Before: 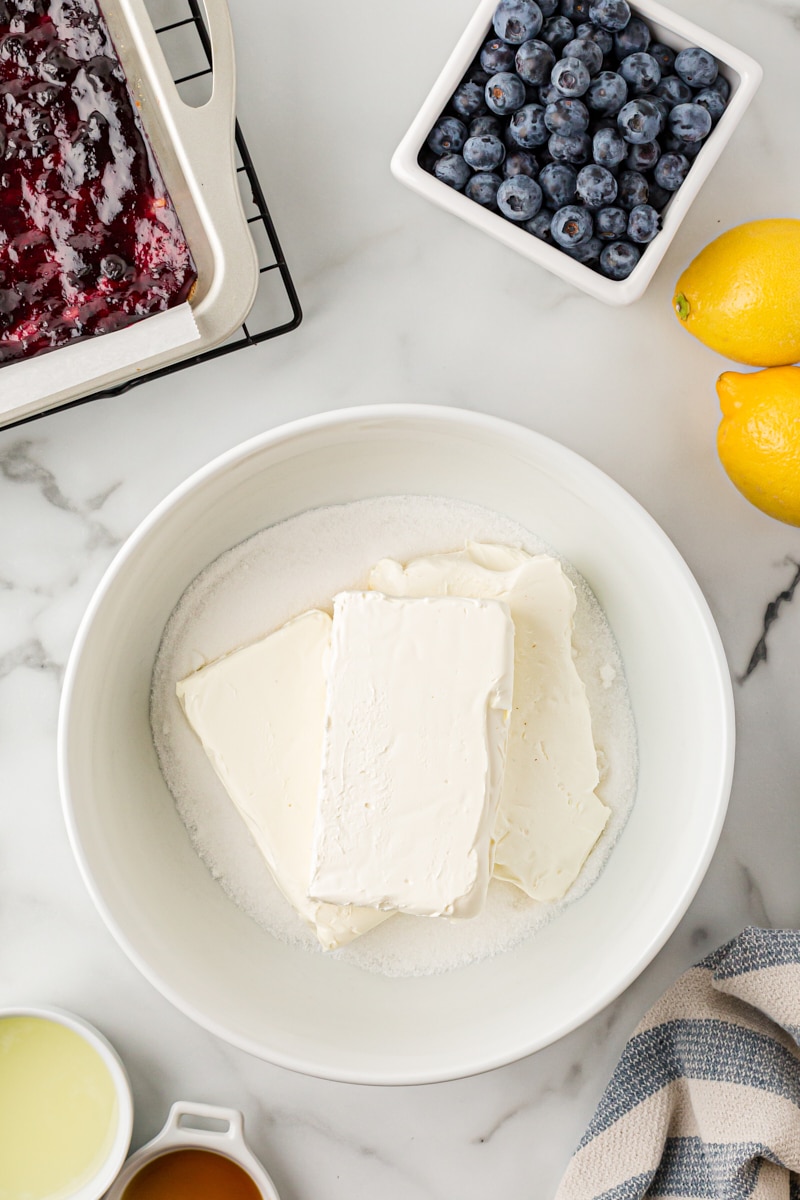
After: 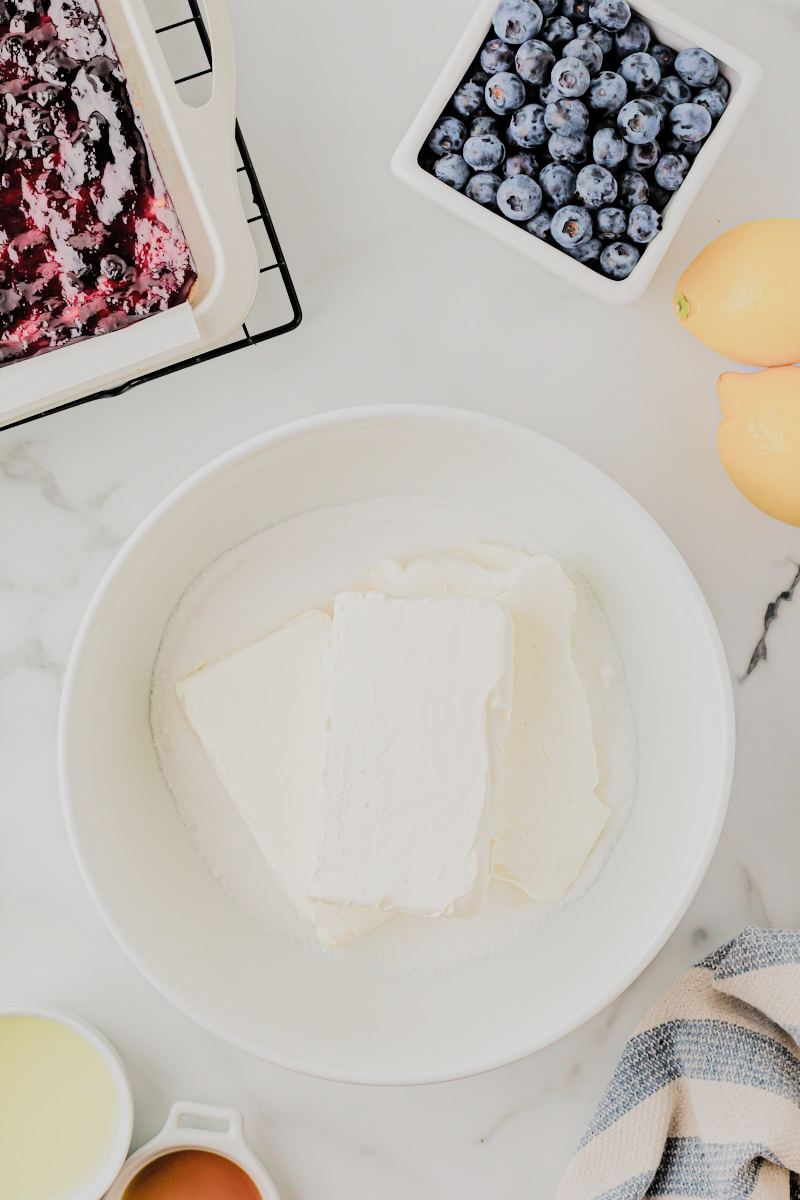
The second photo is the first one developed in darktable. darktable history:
filmic rgb: black relative exposure -7.97 EV, white relative exposure 4.06 EV, threshold 2.97 EV, hardness 4.1, contrast 0.918, color science v4 (2020), enable highlight reconstruction true
tone equalizer: -7 EV 0.154 EV, -6 EV 0.606 EV, -5 EV 1.12 EV, -4 EV 1.32 EV, -3 EV 1.12 EV, -2 EV 0.6 EV, -1 EV 0.153 EV, edges refinement/feathering 500, mask exposure compensation -1.57 EV, preserve details no
